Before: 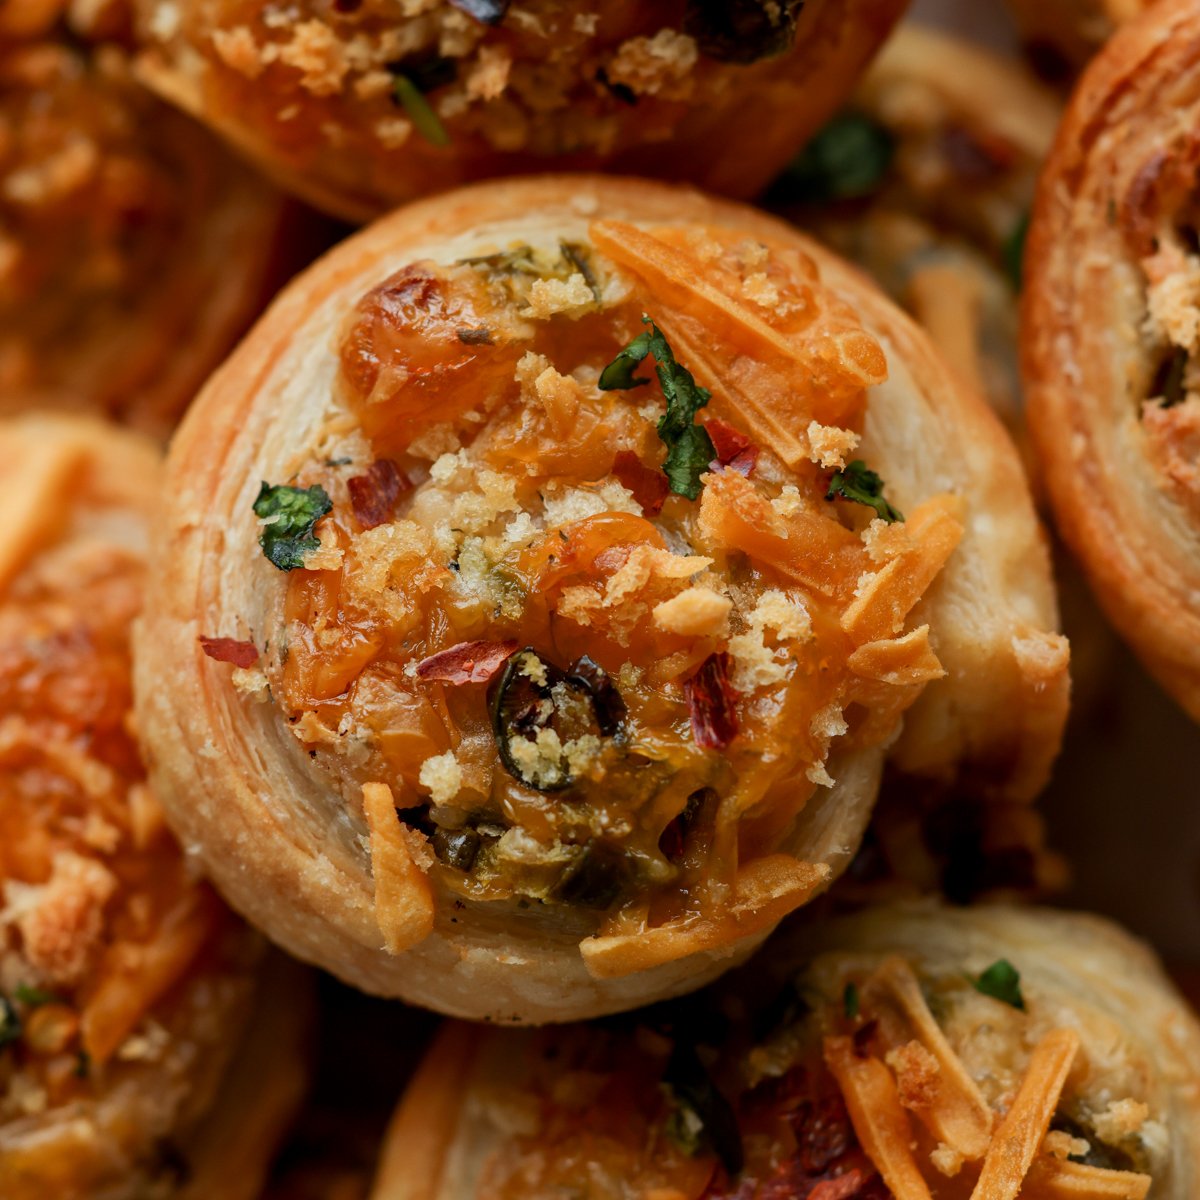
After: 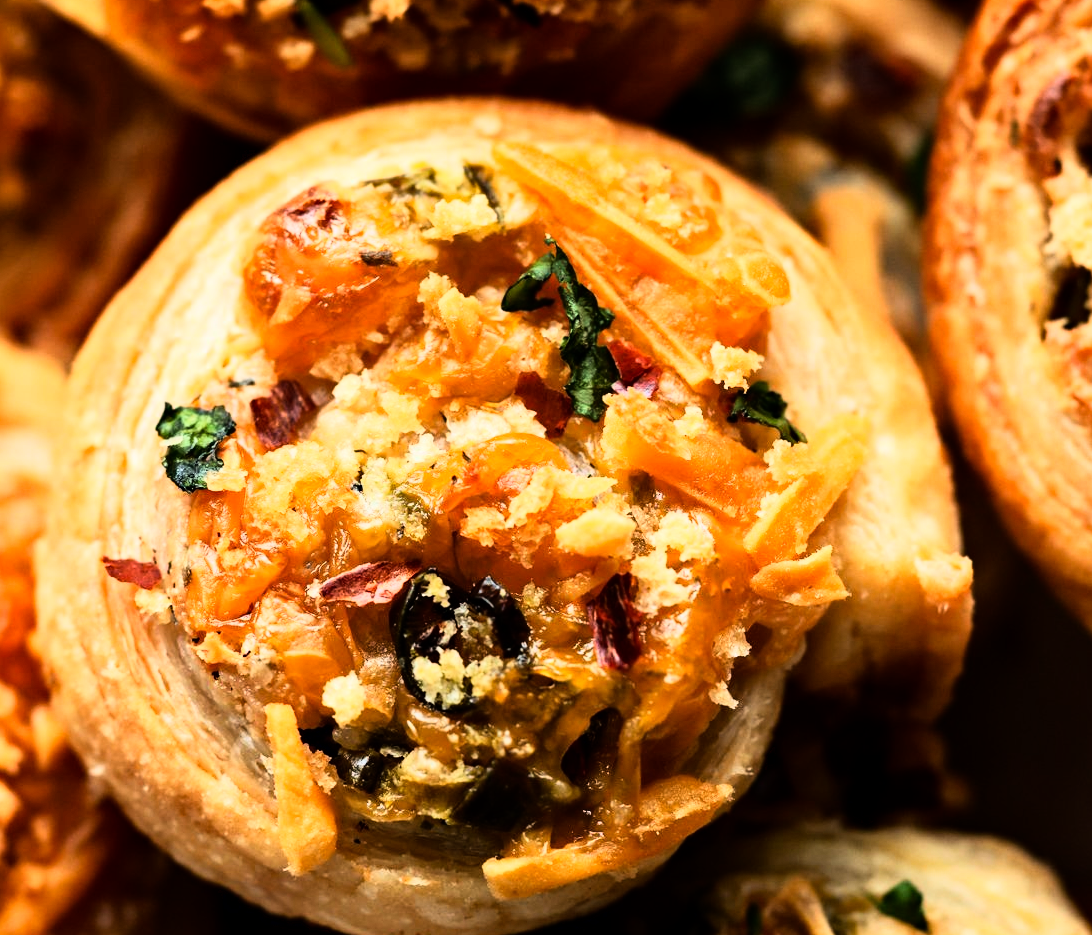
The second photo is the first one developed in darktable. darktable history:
crop: left 8.155%, top 6.611%, bottom 15.385%
haze removal: compatibility mode true, adaptive false
rgb curve: curves: ch0 [(0, 0) (0.21, 0.15) (0.24, 0.21) (0.5, 0.75) (0.75, 0.96) (0.89, 0.99) (1, 1)]; ch1 [(0, 0.02) (0.21, 0.13) (0.25, 0.2) (0.5, 0.67) (0.75, 0.9) (0.89, 0.97) (1, 1)]; ch2 [(0, 0.02) (0.21, 0.13) (0.25, 0.2) (0.5, 0.67) (0.75, 0.9) (0.89, 0.97) (1, 1)], compensate middle gray true
